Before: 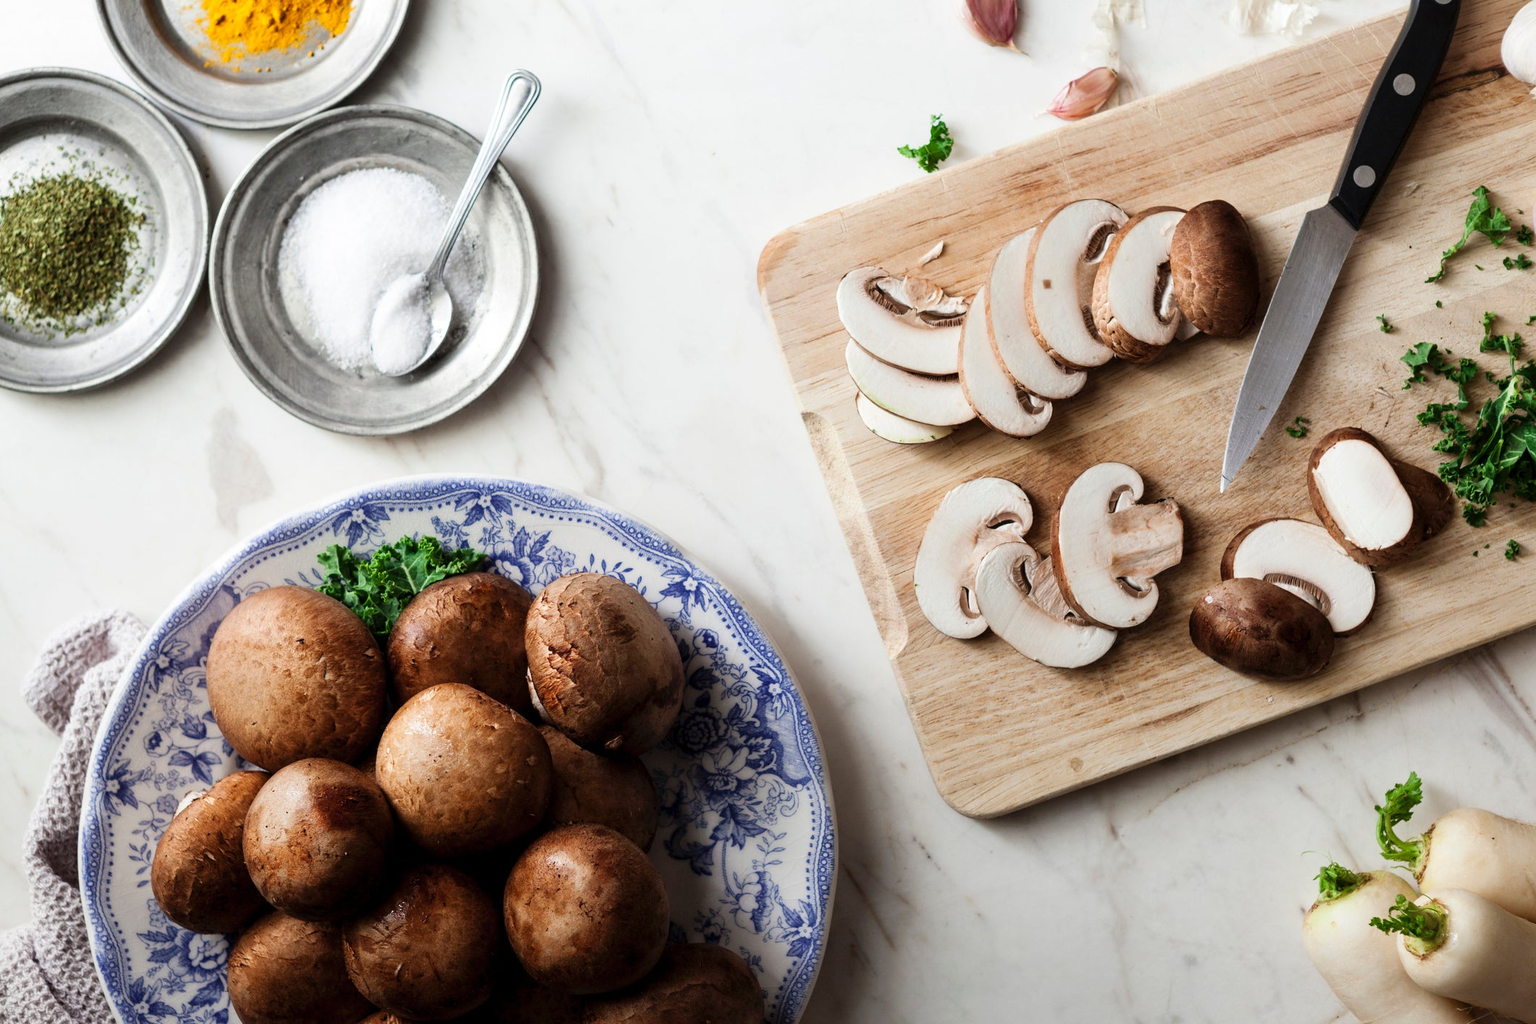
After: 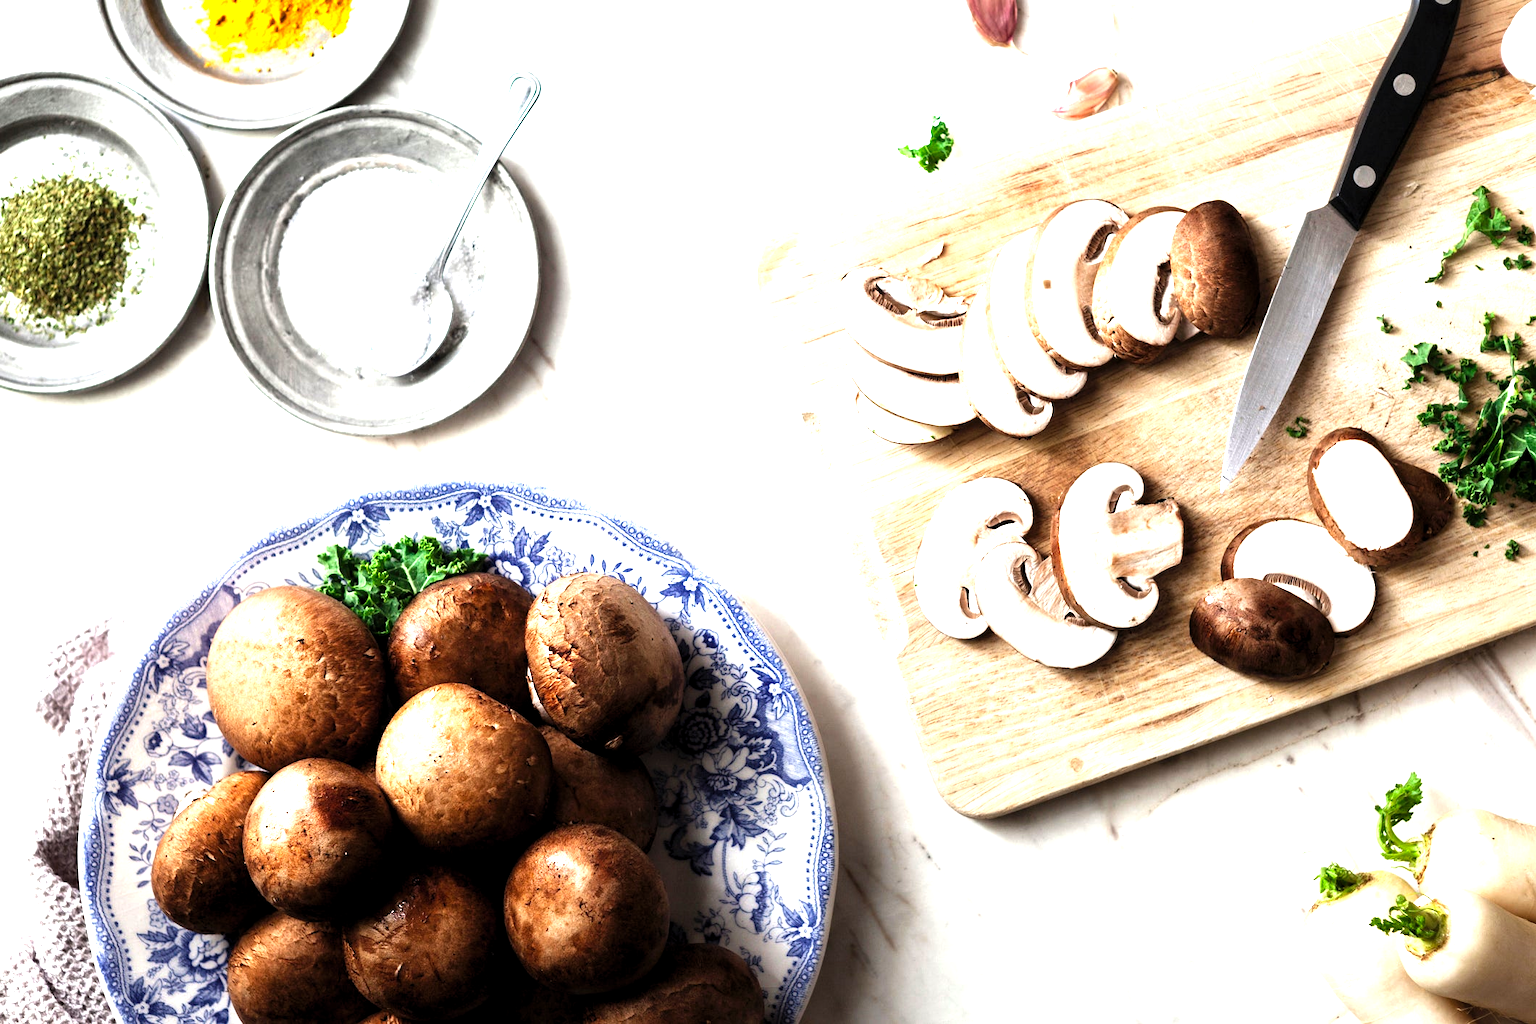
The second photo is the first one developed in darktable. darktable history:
levels: levels [0.012, 0.367, 0.697]
